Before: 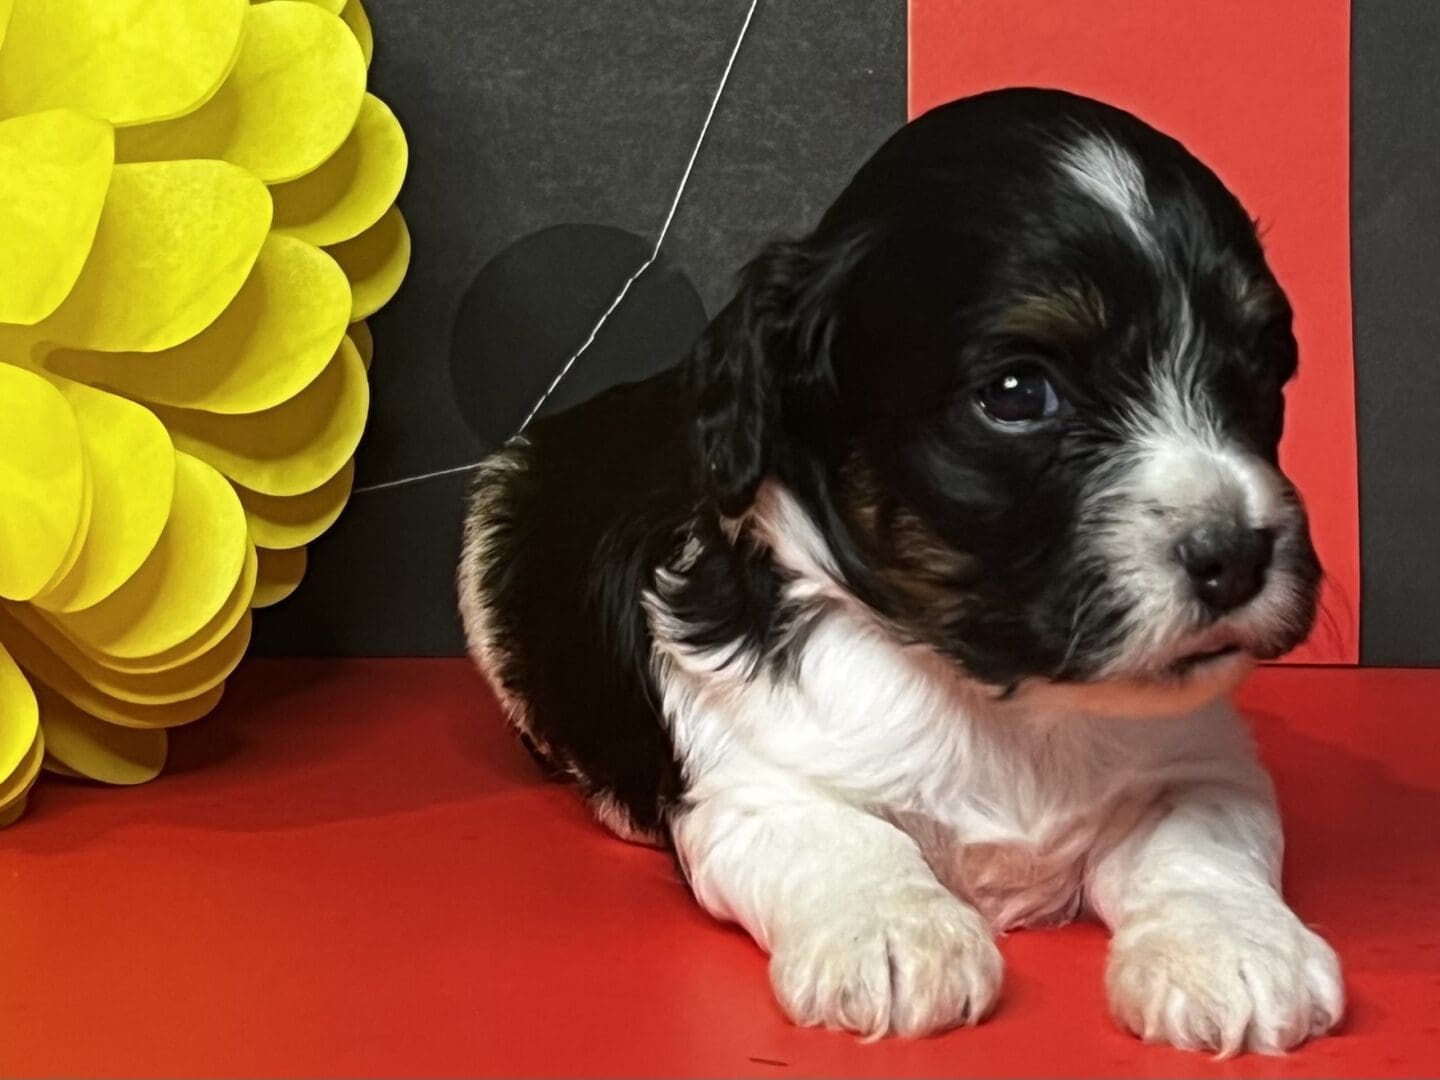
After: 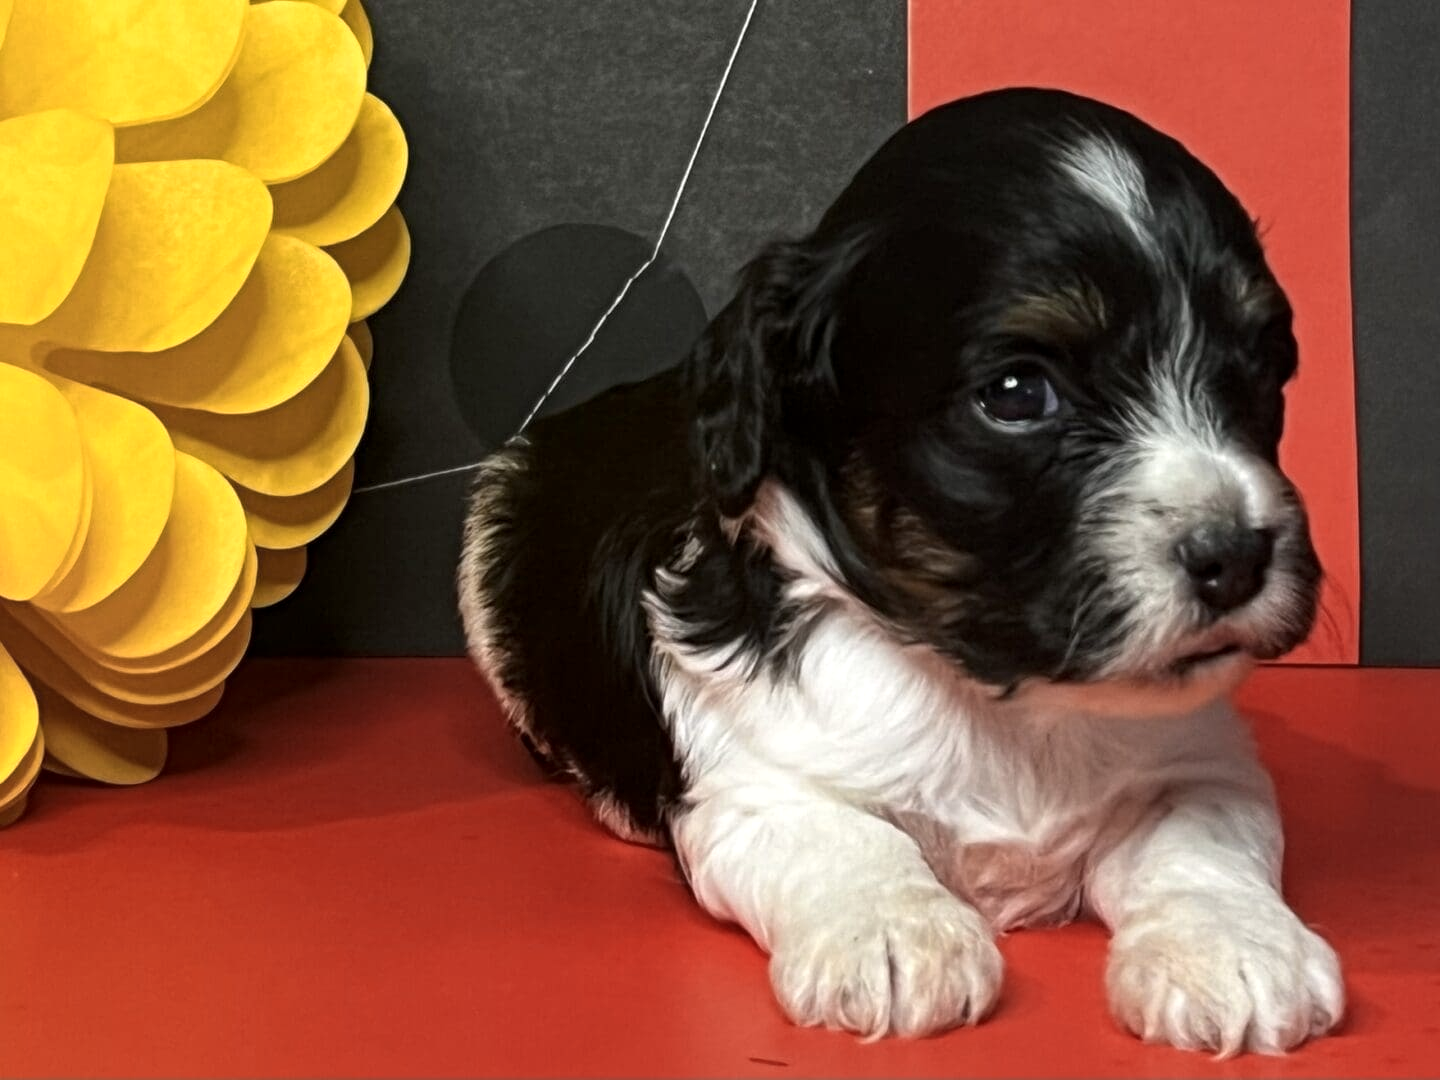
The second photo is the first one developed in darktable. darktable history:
local contrast: highlights 100%, shadows 100%, detail 120%, midtone range 0.2
color zones: curves: ch1 [(0, 0.455) (0.063, 0.455) (0.286, 0.495) (0.429, 0.5) (0.571, 0.5) (0.714, 0.5) (0.857, 0.5) (1, 0.455)]; ch2 [(0, 0.532) (0.063, 0.521) (0.233, 0.447) (0.429, 0.489) (0.571, 0.5) (0.714, 0.5) (0.857, 0.5) (1, 0.532)]
